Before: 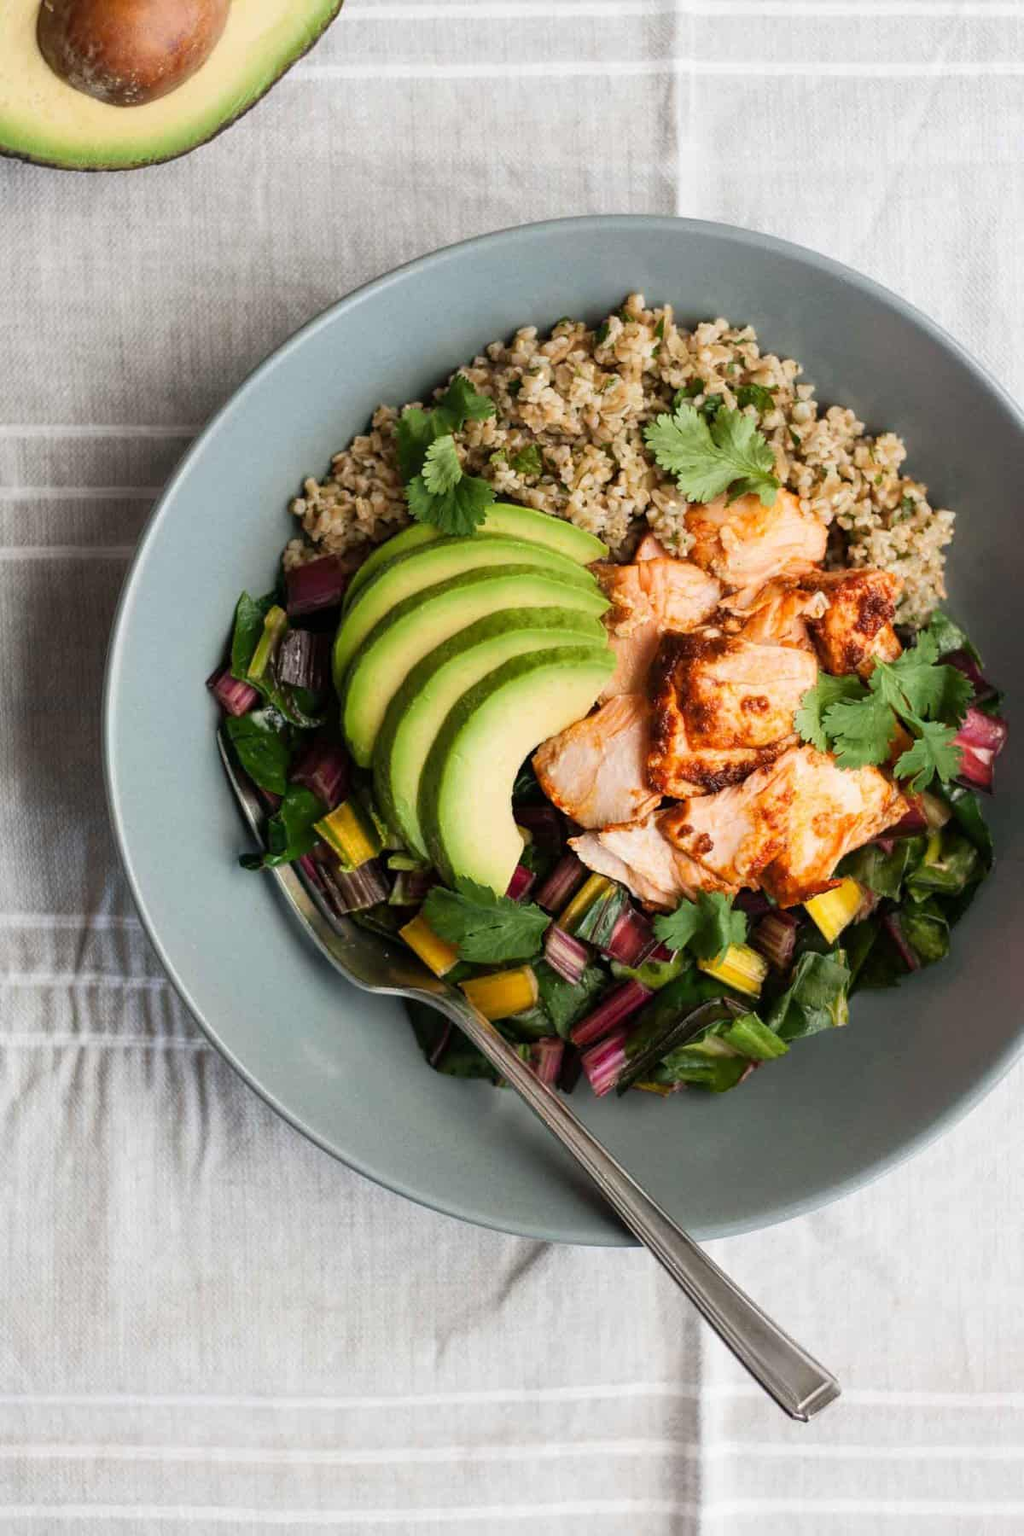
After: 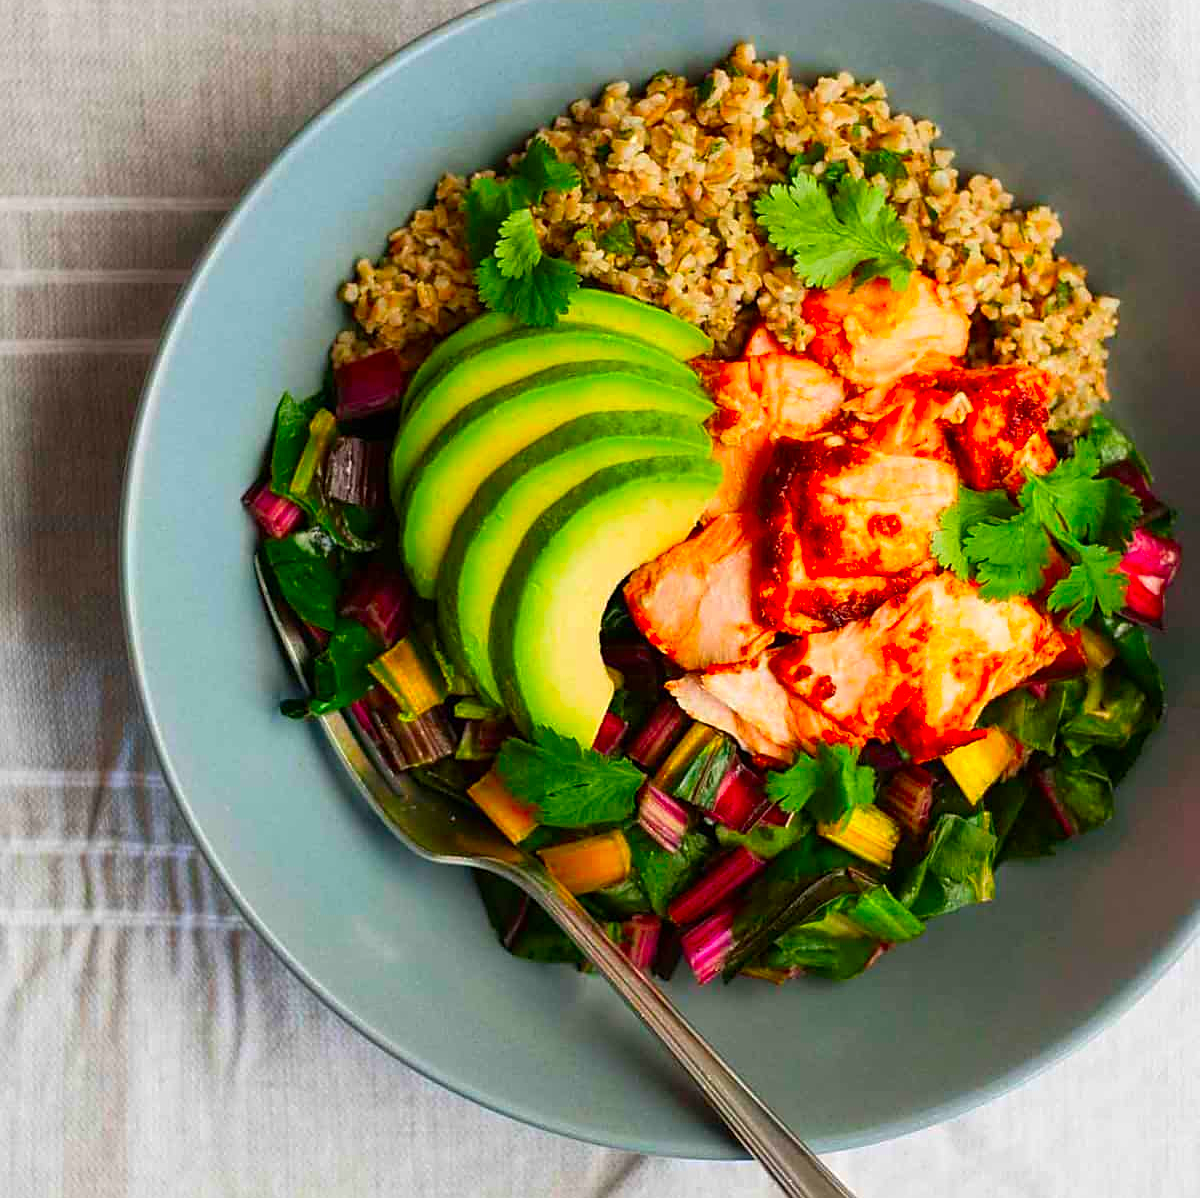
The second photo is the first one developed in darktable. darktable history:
crop: top 16.735%, bottom 16.696%
color correction: highlights b* 0.02, saturation 2.2
sharpen: on, module defaults
